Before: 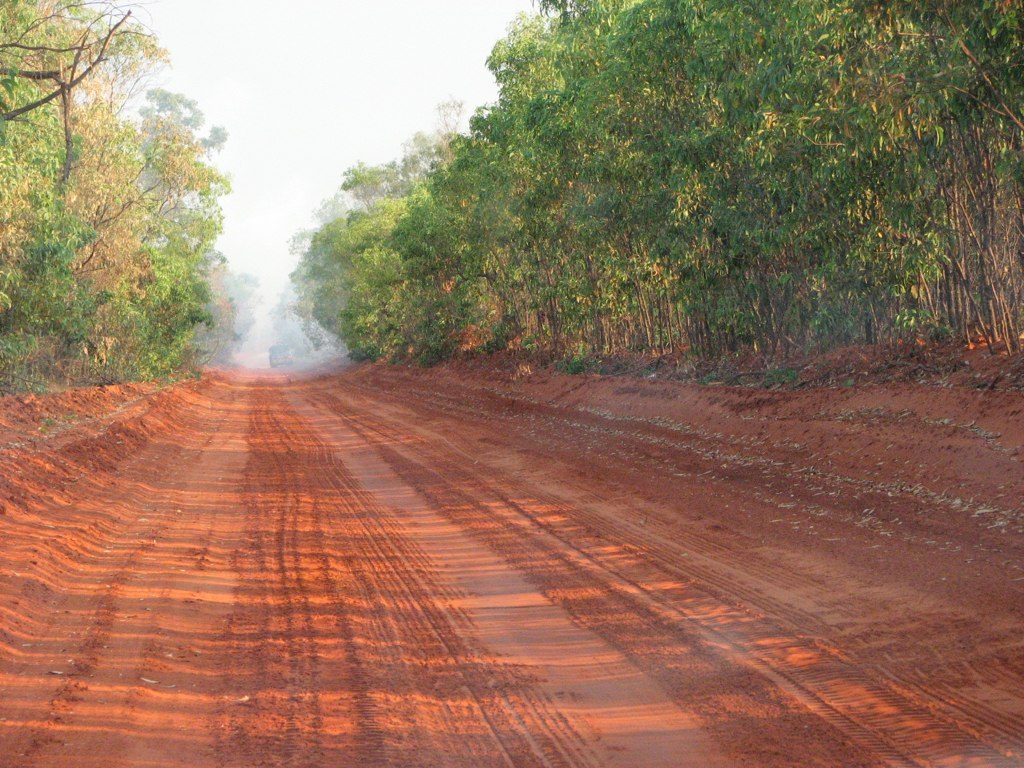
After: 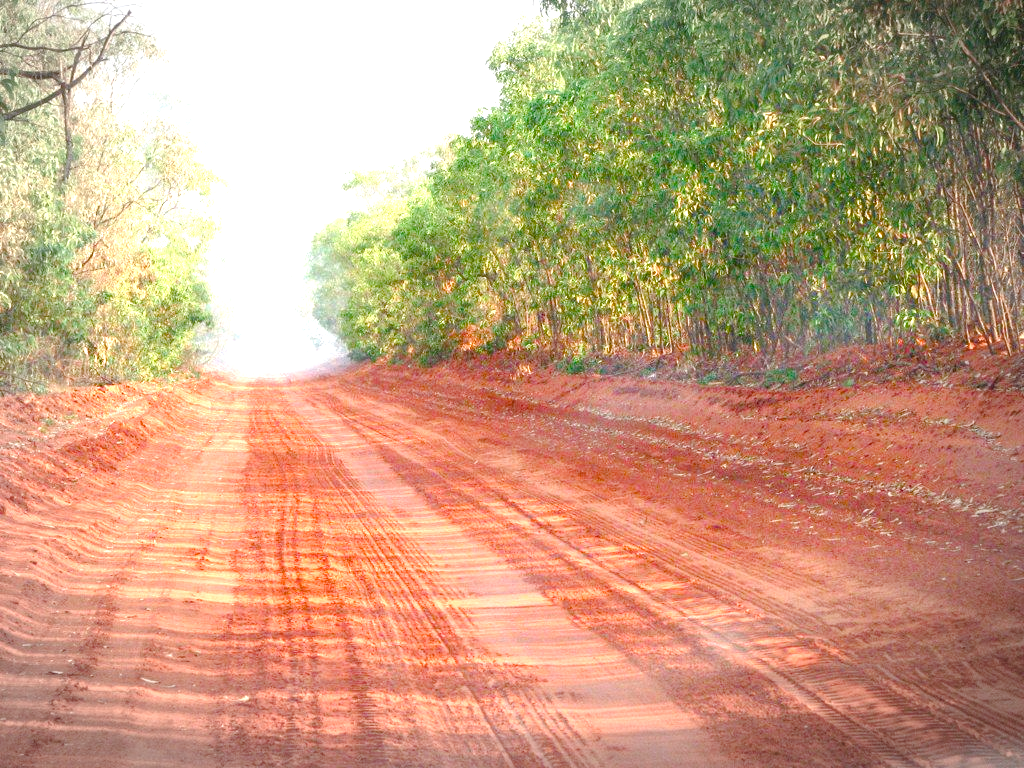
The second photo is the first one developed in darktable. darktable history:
color balance rgb: linear chroma grading › global chroma 15.222%, perceptual saturation grading › global saturation 24.748%, perceptual saturation grading › highlights -51.164%, perceptual saturation grading › mid-tones 19.697%, perceptual saturation grading › shadows 62.184%, perceptual brilliance grading › global brilliance 2.858%, perceptual brilliance grading › highlights -2.368%, perceptual brilliance grading › shadows 3.826%
vignetting: fall-off start 78.98%, width/height ratio 1.328
exposure: black level correction 0, exposure 1.369 EV, compensate highlight preservation false
